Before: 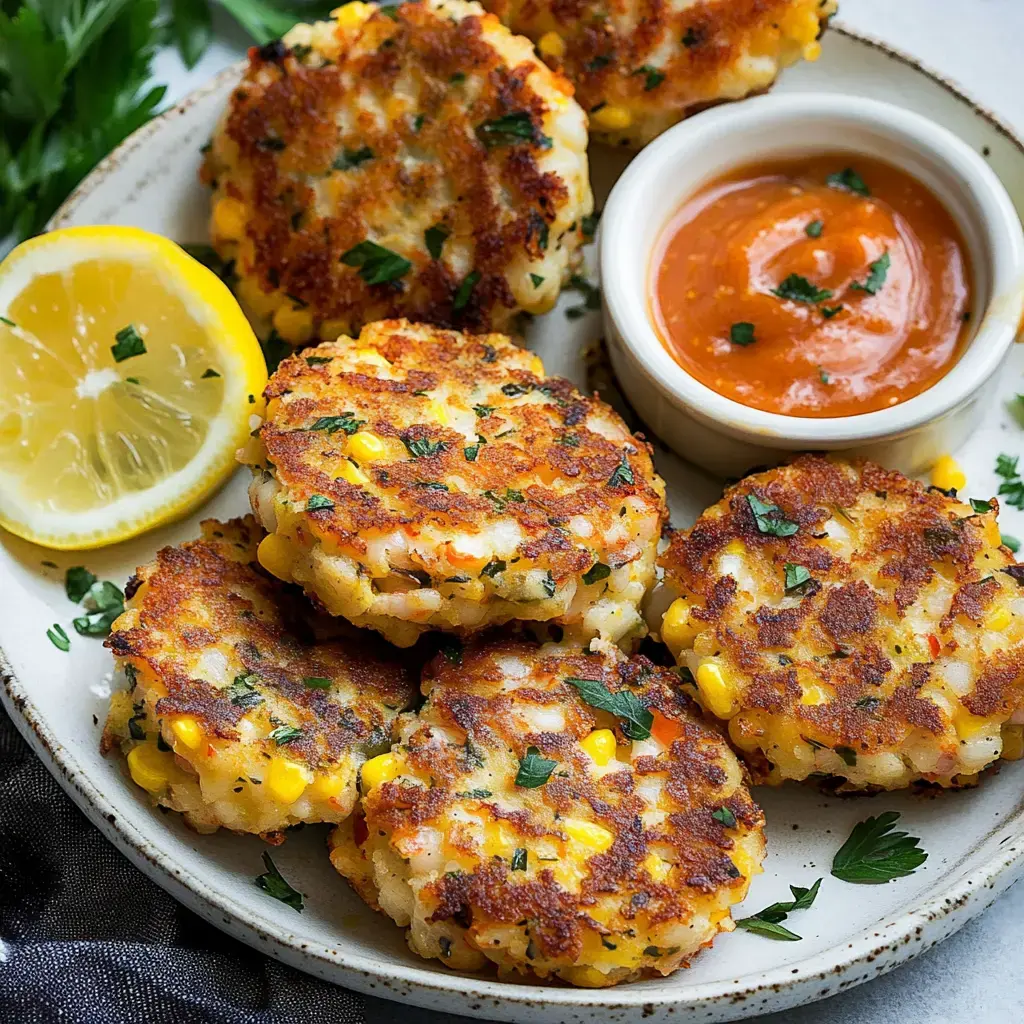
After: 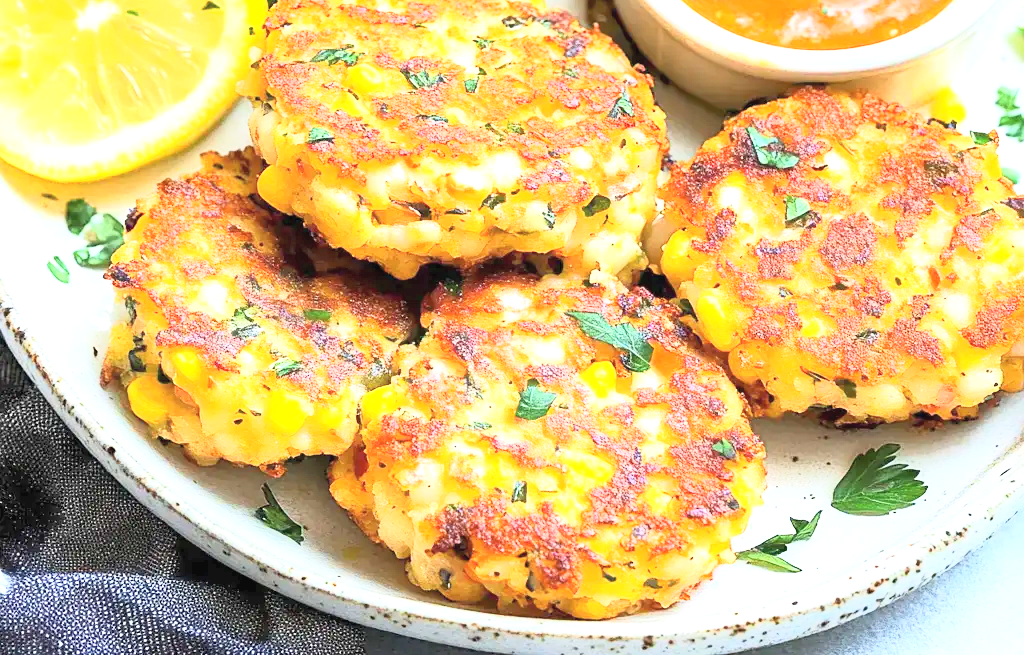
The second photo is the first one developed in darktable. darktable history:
contrast brightness saturation: brightness 0.139
base curve: curves: ch0 [(0, 0) (0.088, 0.125) (0.176, 0.251) (0.354, 0.501) (0.613, 0.749) (1, 0.877)]
exposure: black level correction 0, exposure 1.743 EV, compensate highlight preservation false
crop and rotate: top 35.955%
